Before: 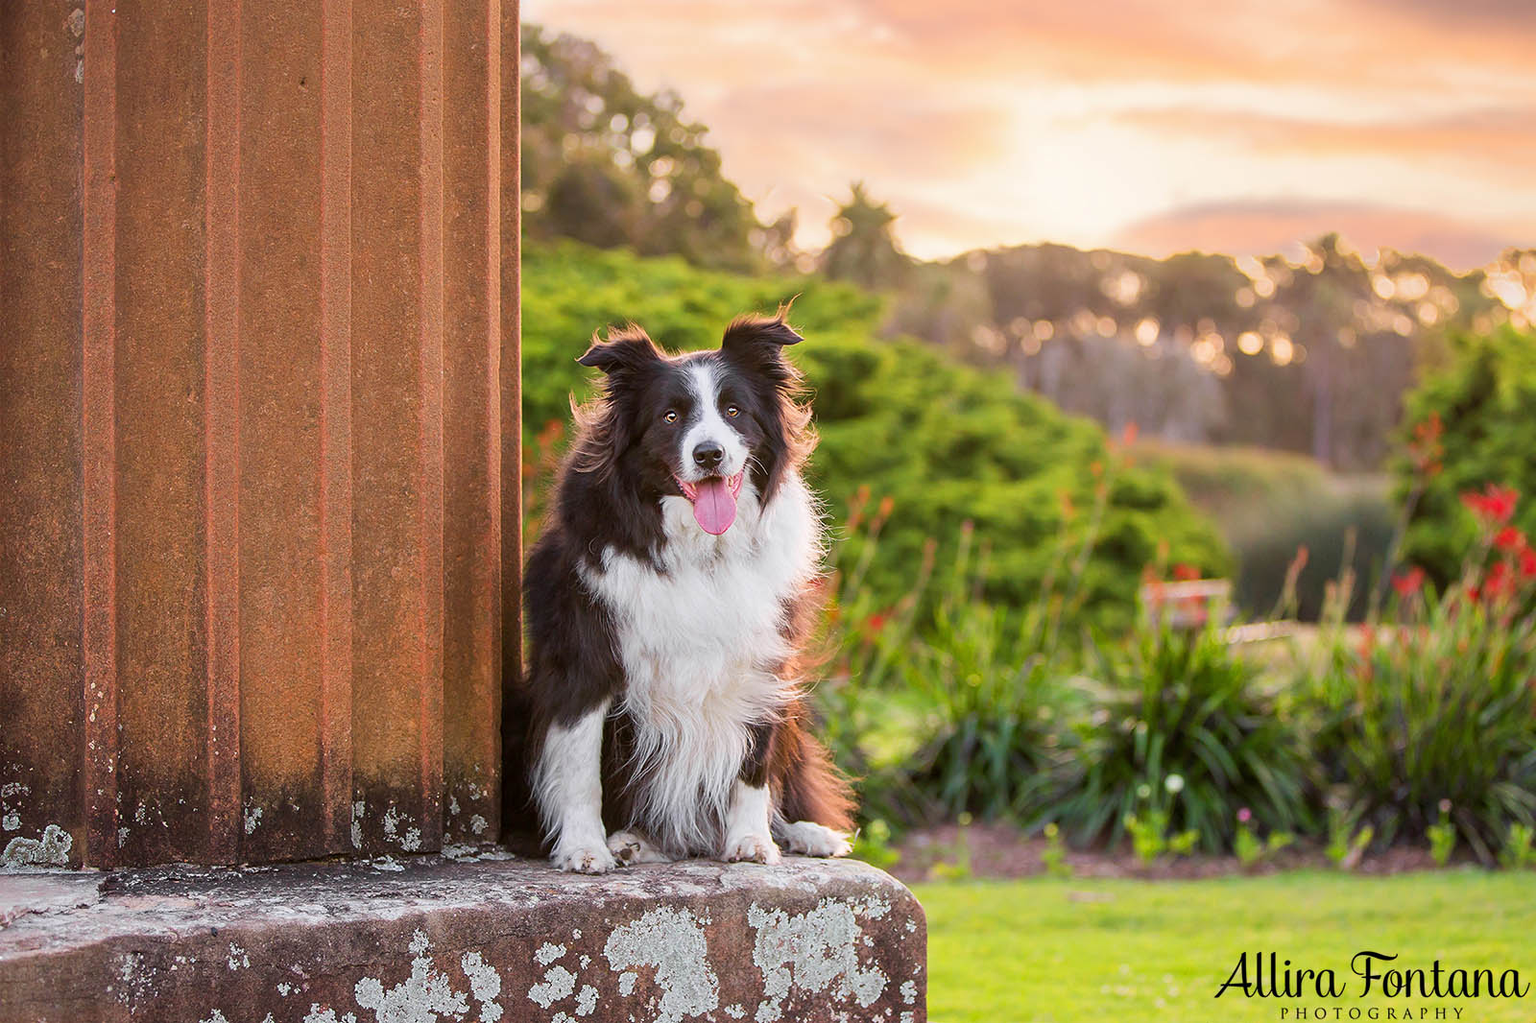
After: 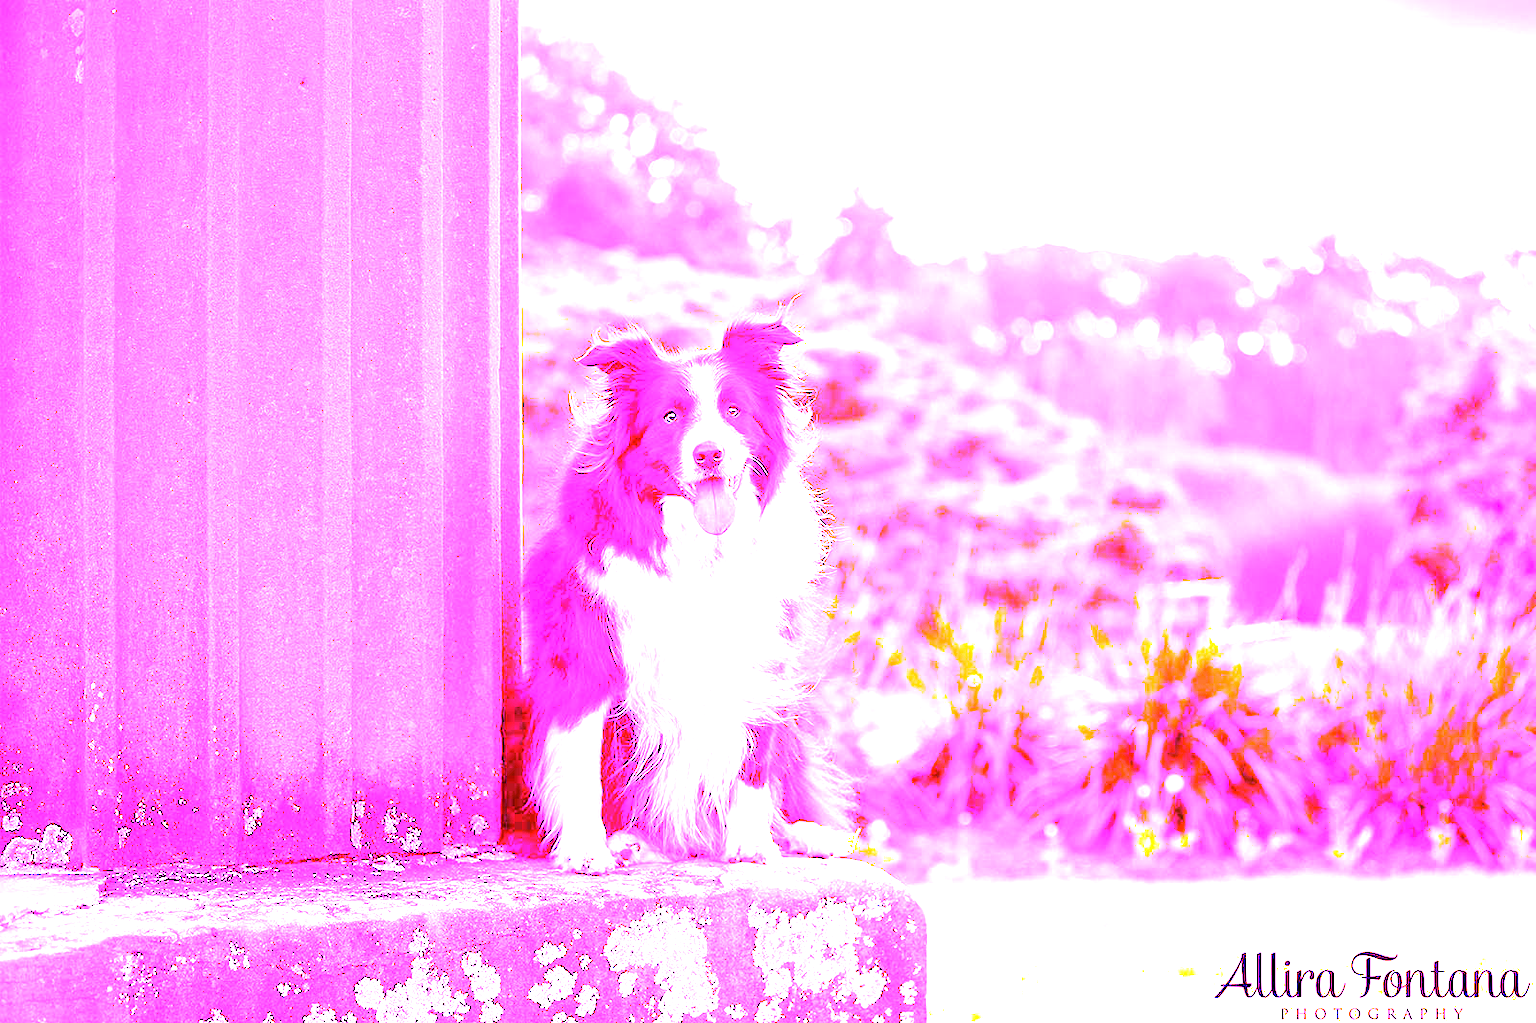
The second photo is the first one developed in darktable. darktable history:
local contrast: mode bilateral grid, contrast 10, coarseness 25, detail 115%, midtone range 0.2
exposure: black level correction 0, exposure 1.45 EV, compensate exposure bias true, compensate highlight preservation false
white balance: red 8, blue 8
